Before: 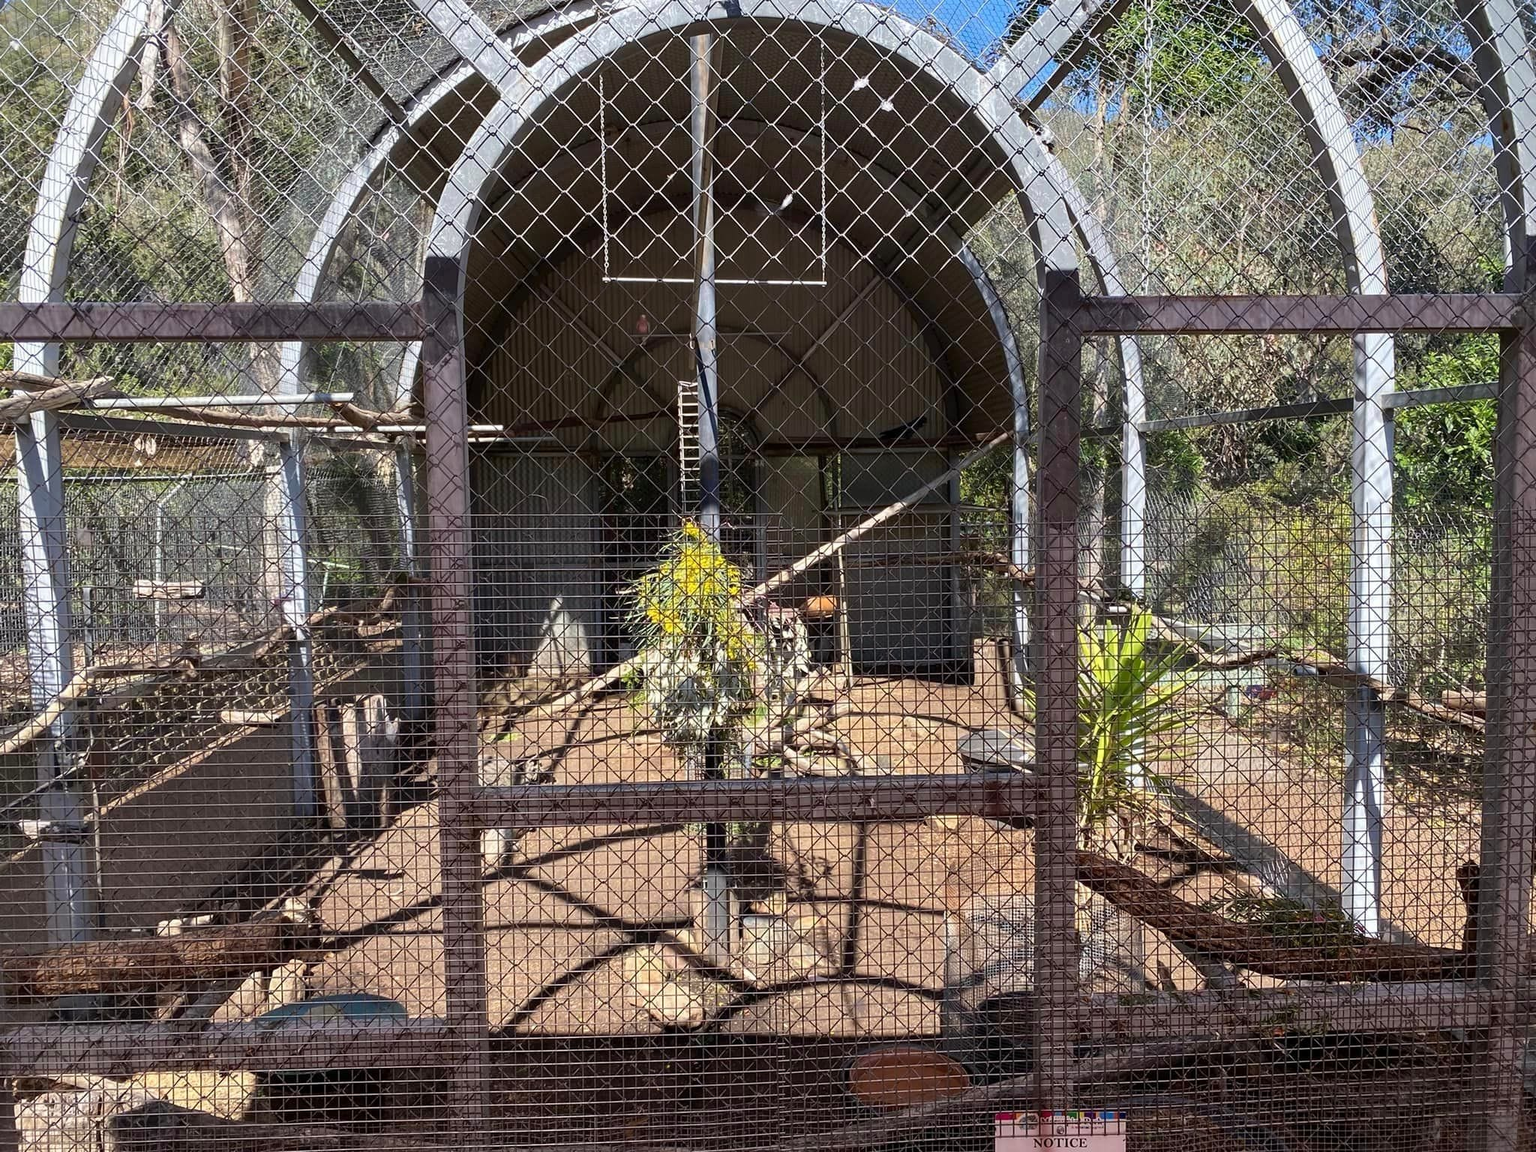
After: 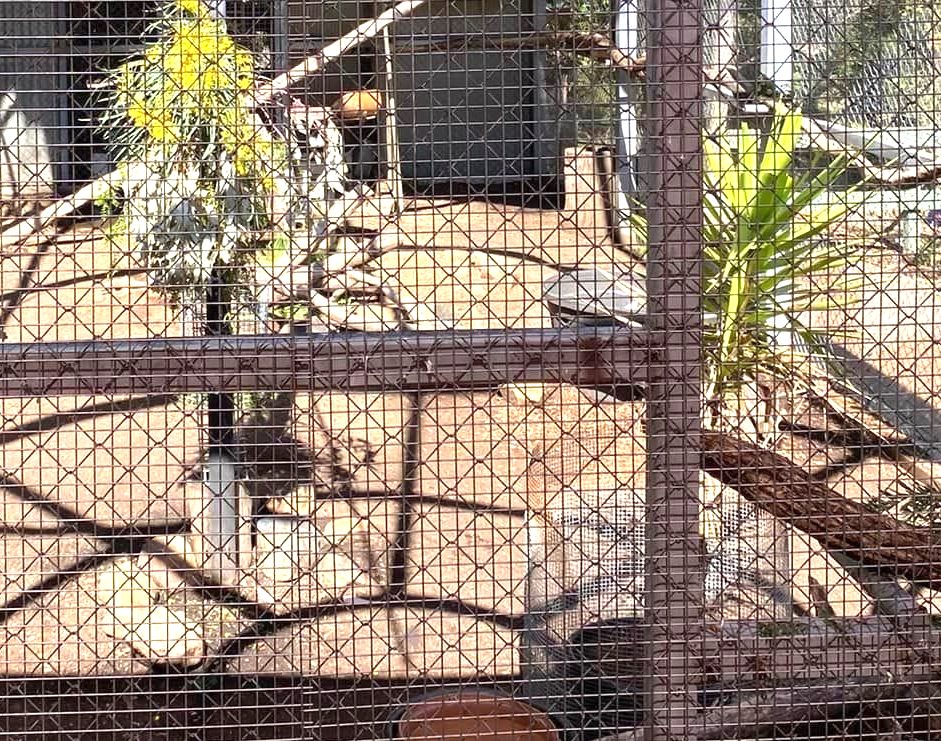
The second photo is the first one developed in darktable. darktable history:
exposure: black level correction 0, exposure 0.868 EV, compensate highlight preservation false
crop: left 35.853%, top 45.864%, right 18.157%, bottom 5.884%
